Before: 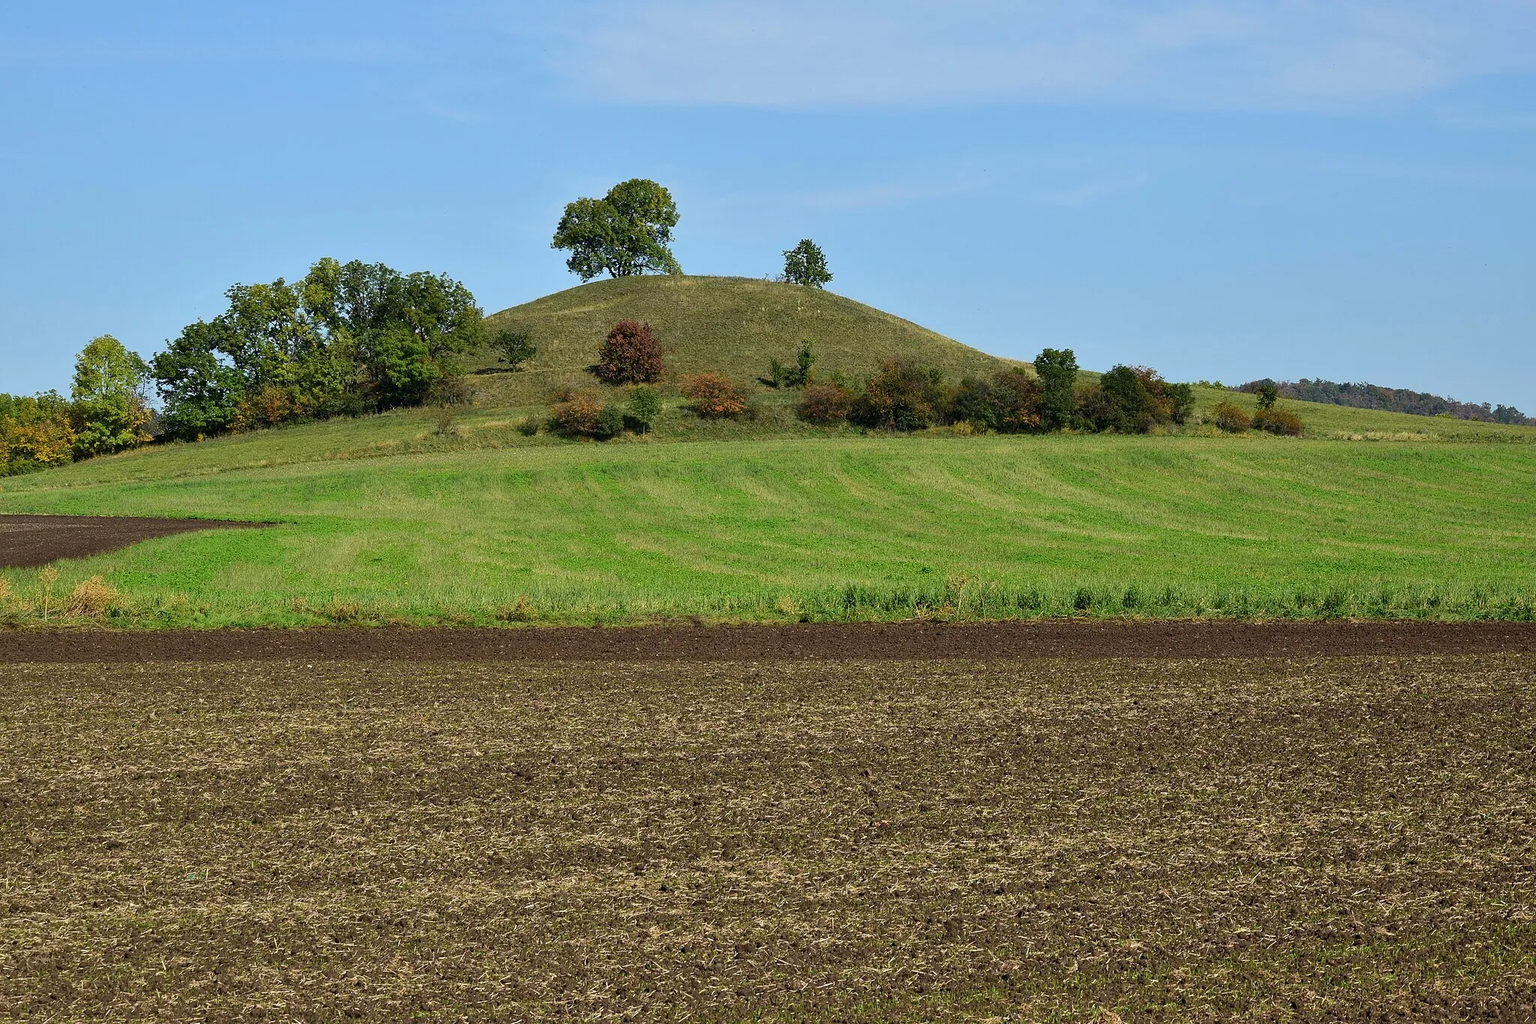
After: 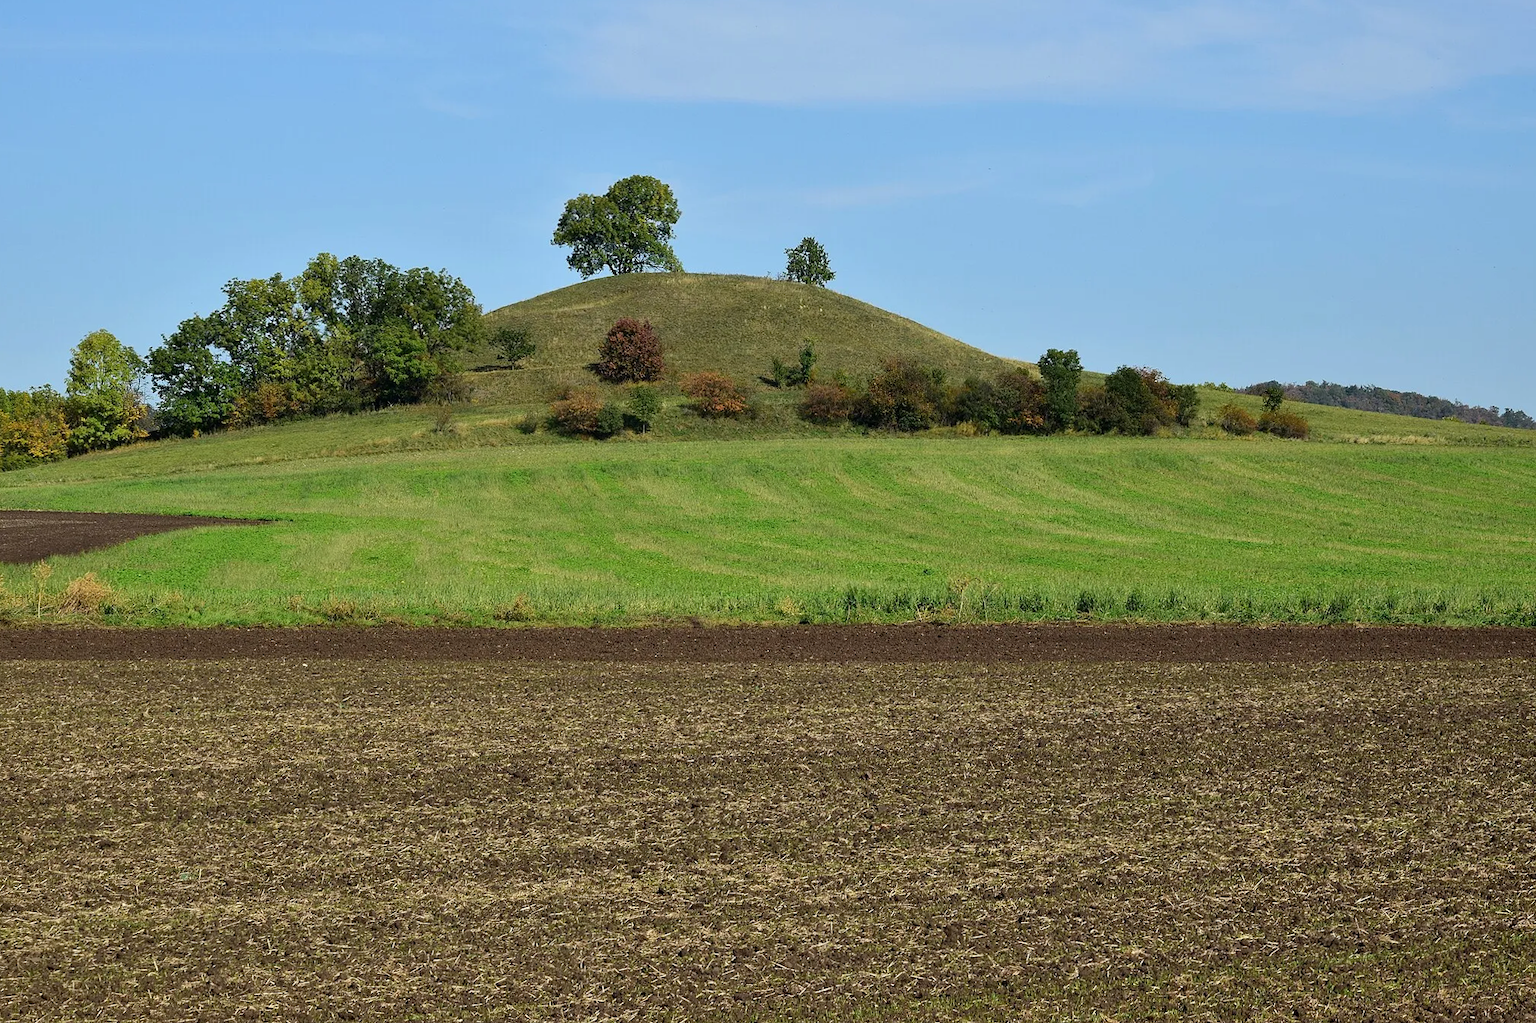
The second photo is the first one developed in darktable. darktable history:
crop and rotate: angle -0.346°
